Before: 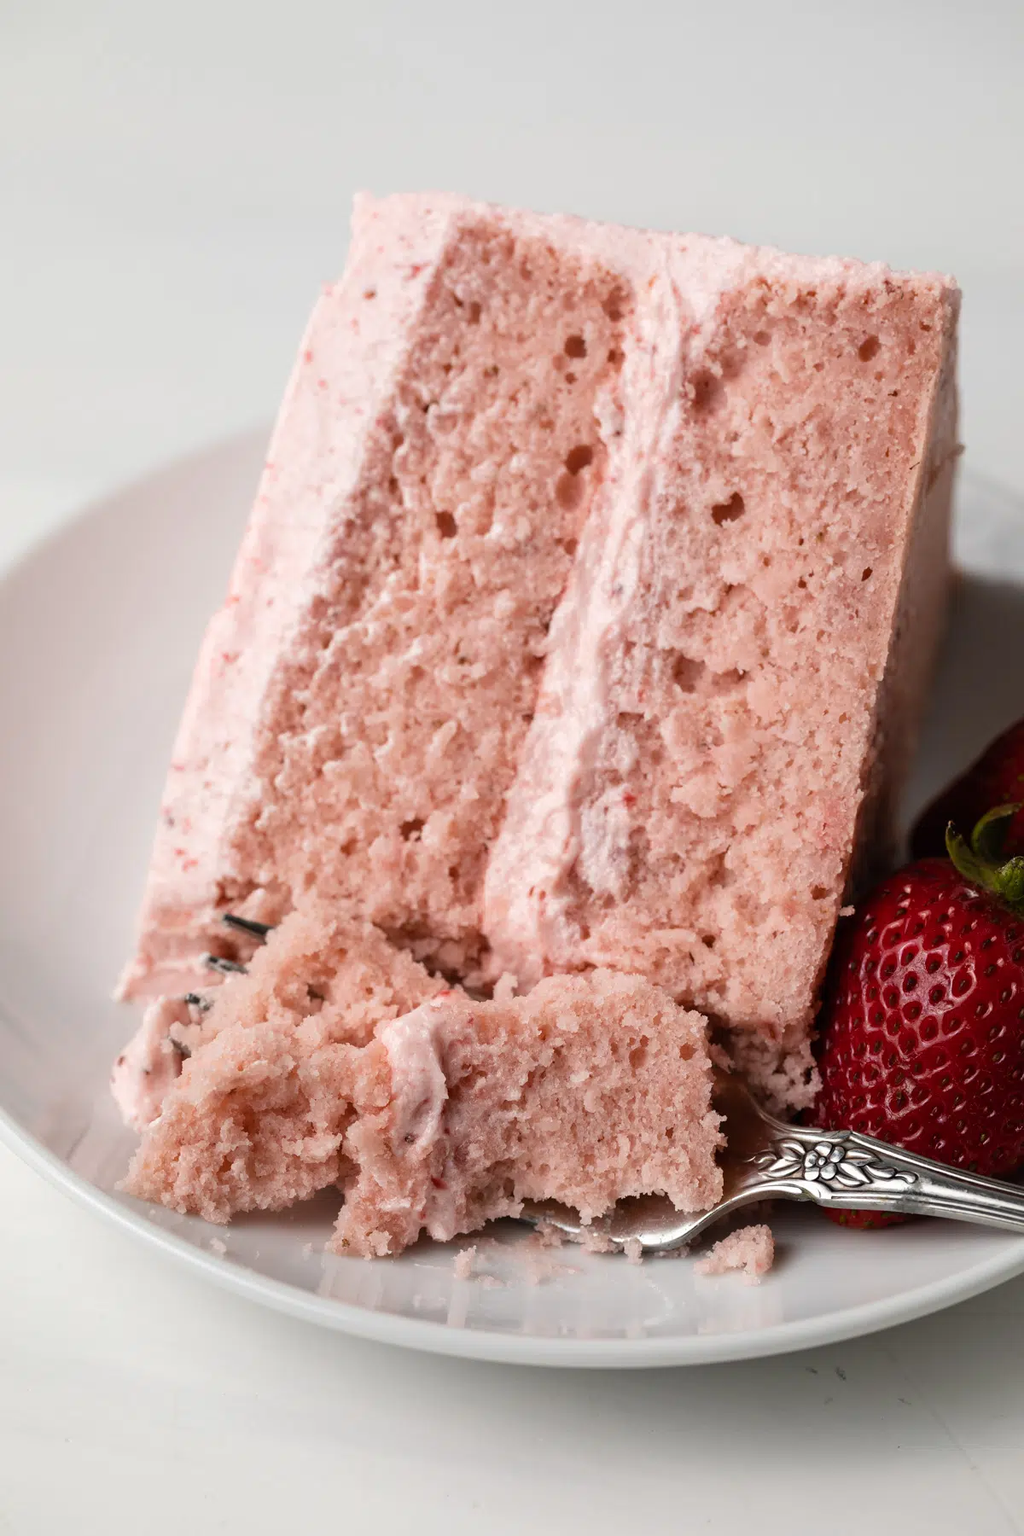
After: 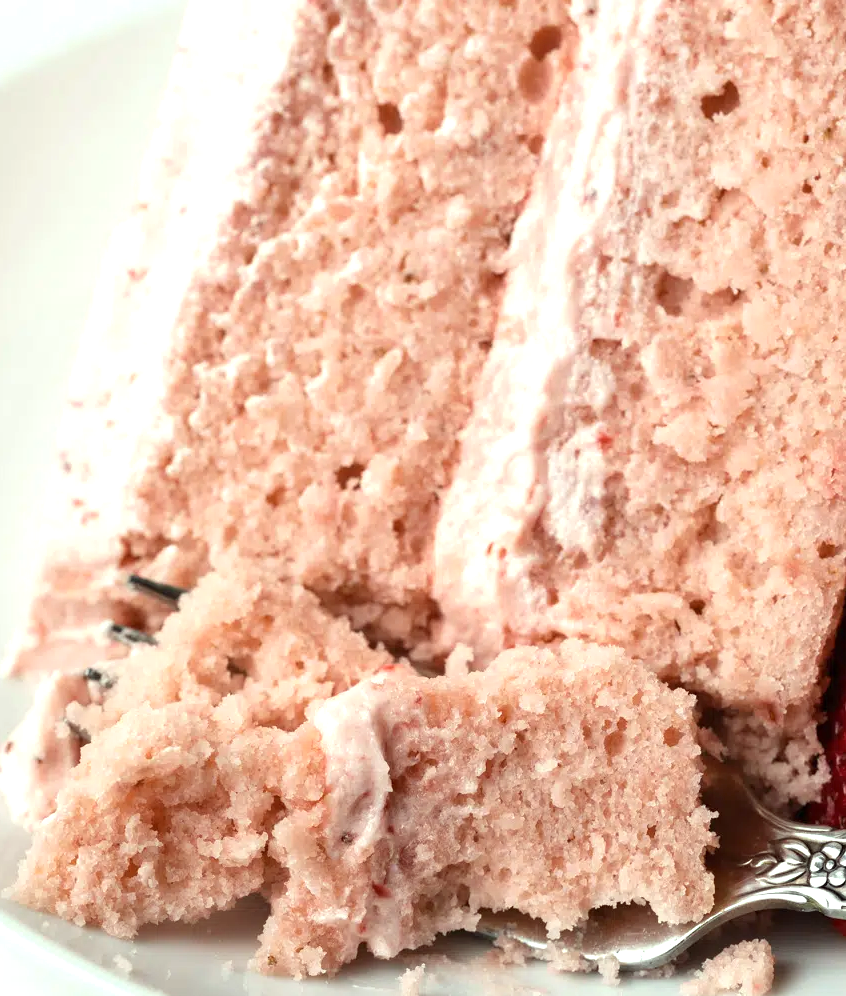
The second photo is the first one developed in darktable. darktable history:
color correction: highlights a* -8, highlights b* 3.1
crop: left 11.123%, top 27.61%, right 18.3%, bottom 17.034%
exposure: exposure 0.6 EV, compensate highlight preservation false
